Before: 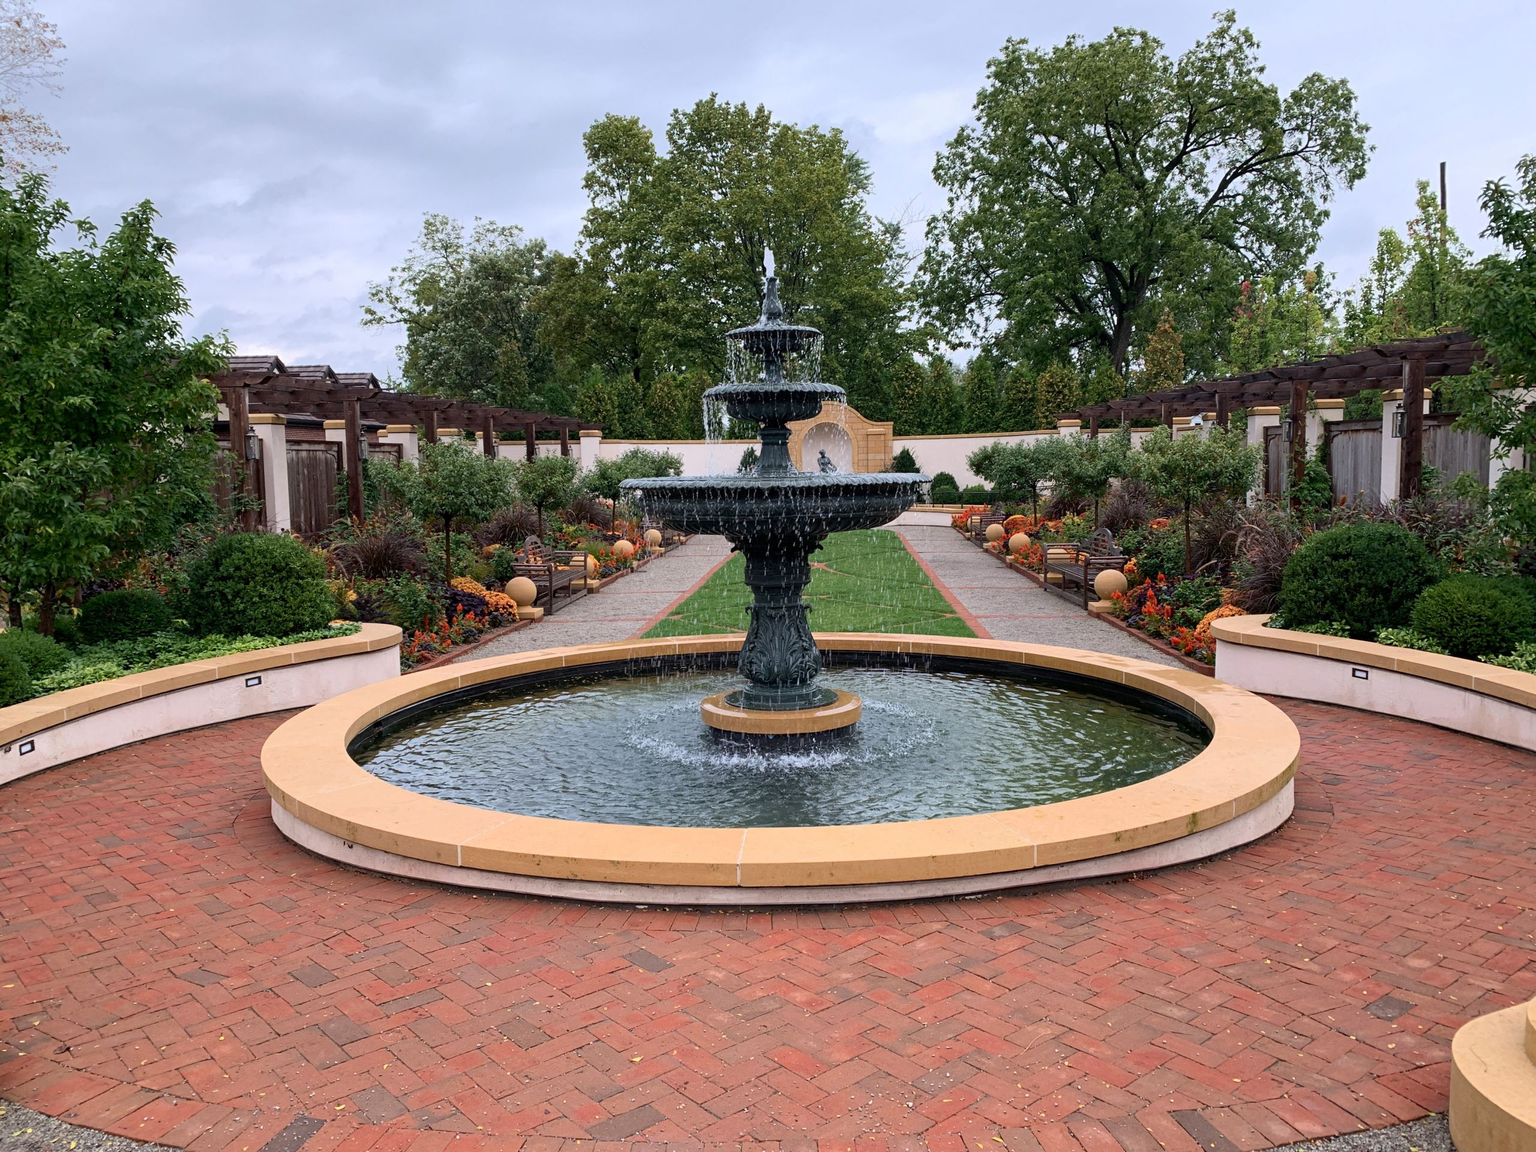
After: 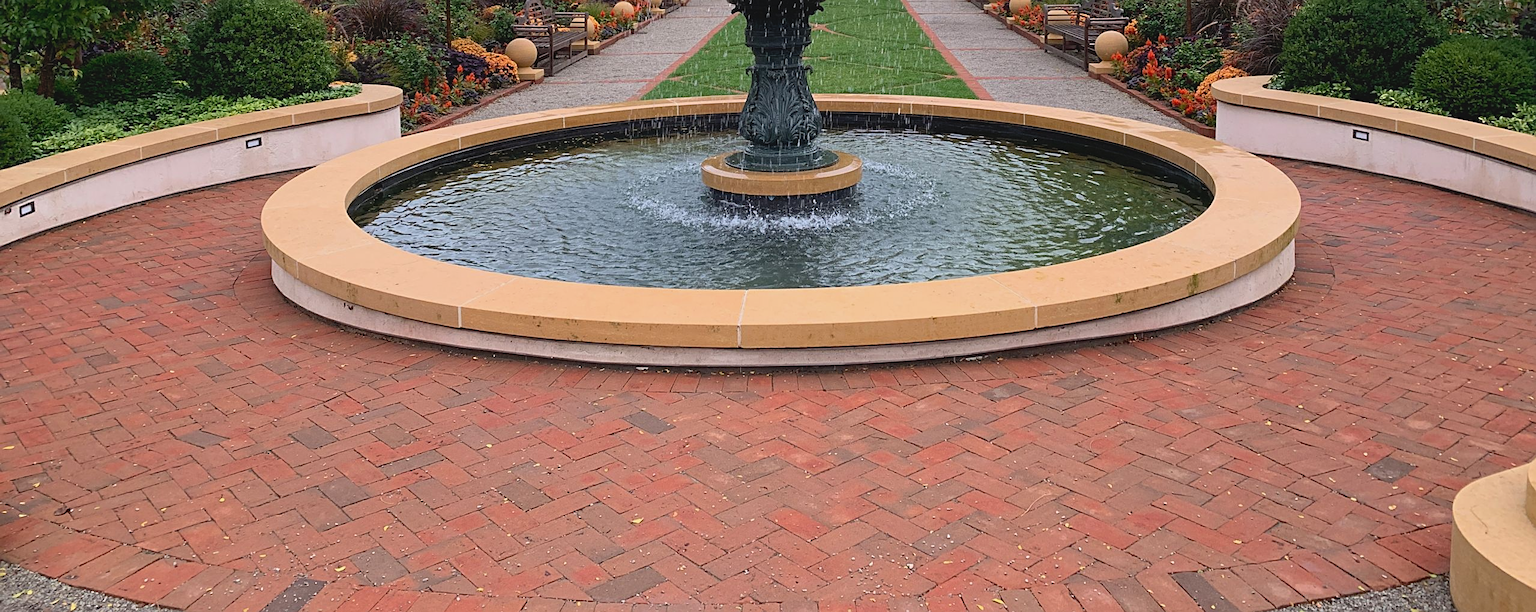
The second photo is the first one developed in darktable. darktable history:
contrast brightness saturation: contrast -0.108
sharpen: on, module defaults
crop and rotate: top 46.784%, right 0.002%
